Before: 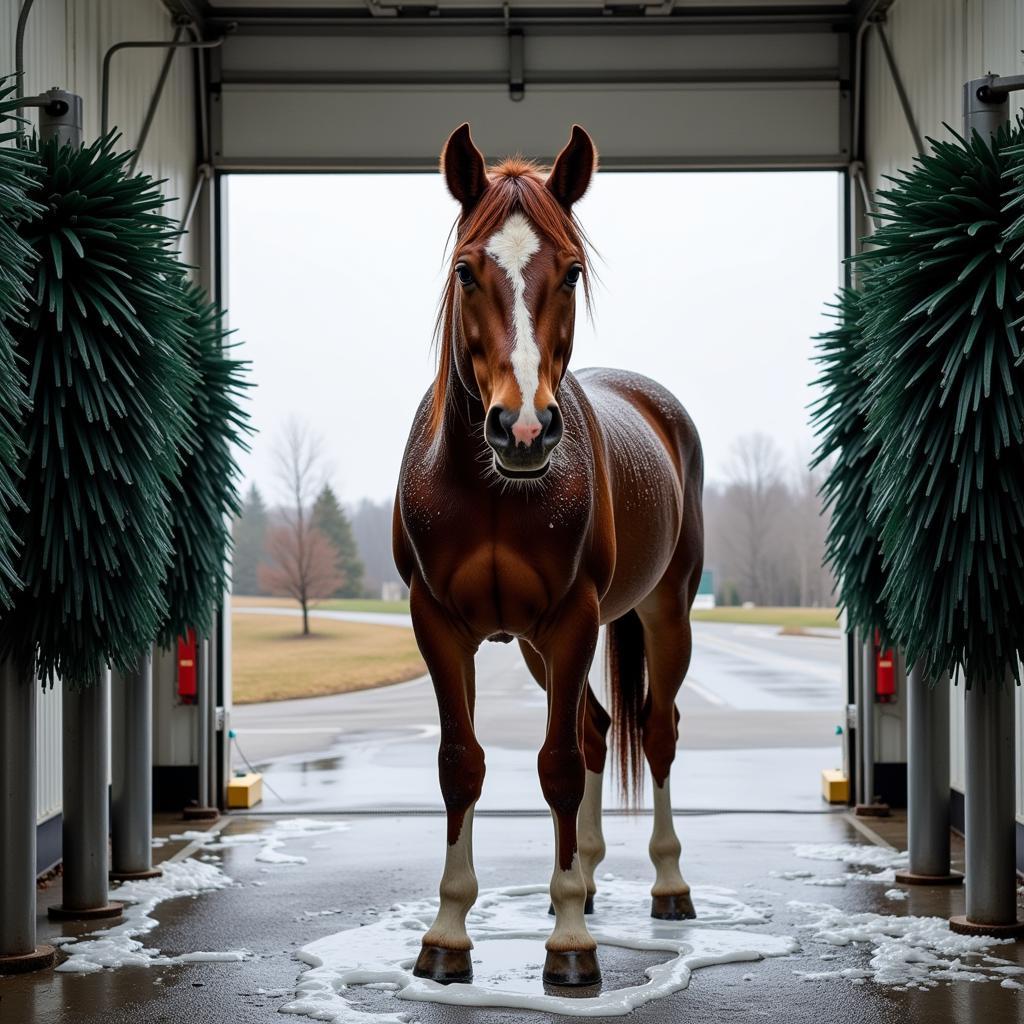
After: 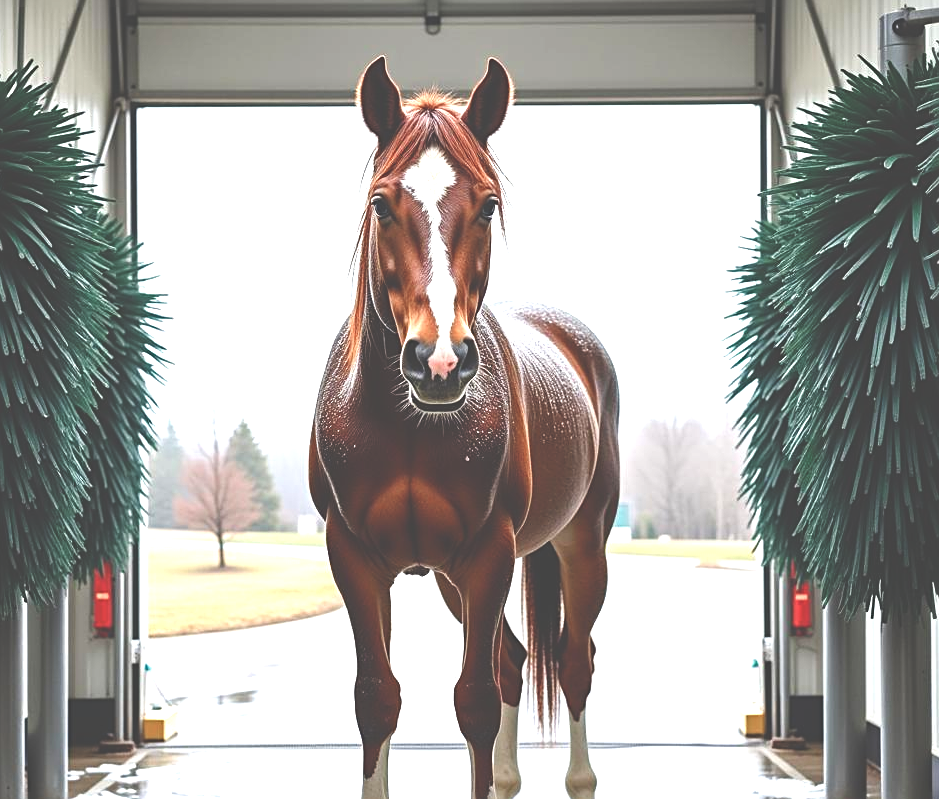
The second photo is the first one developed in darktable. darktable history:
color balance rgb: linear chroma grading › global chroma 15.315%, perceptual saturation grading › global saturation 0.94%, perceptual saturation grading › highlights -30.042%, perceptual saturation grading › shadows 19.289%
exposure: black level correction -0.023, exposure 1.394 EV, compensate exposure bias true, compensate highlight preservation false
sharpen: radius 2.509, amount 0.326
crop: left 8.222%, top 6.569%, bottom 15.323%
